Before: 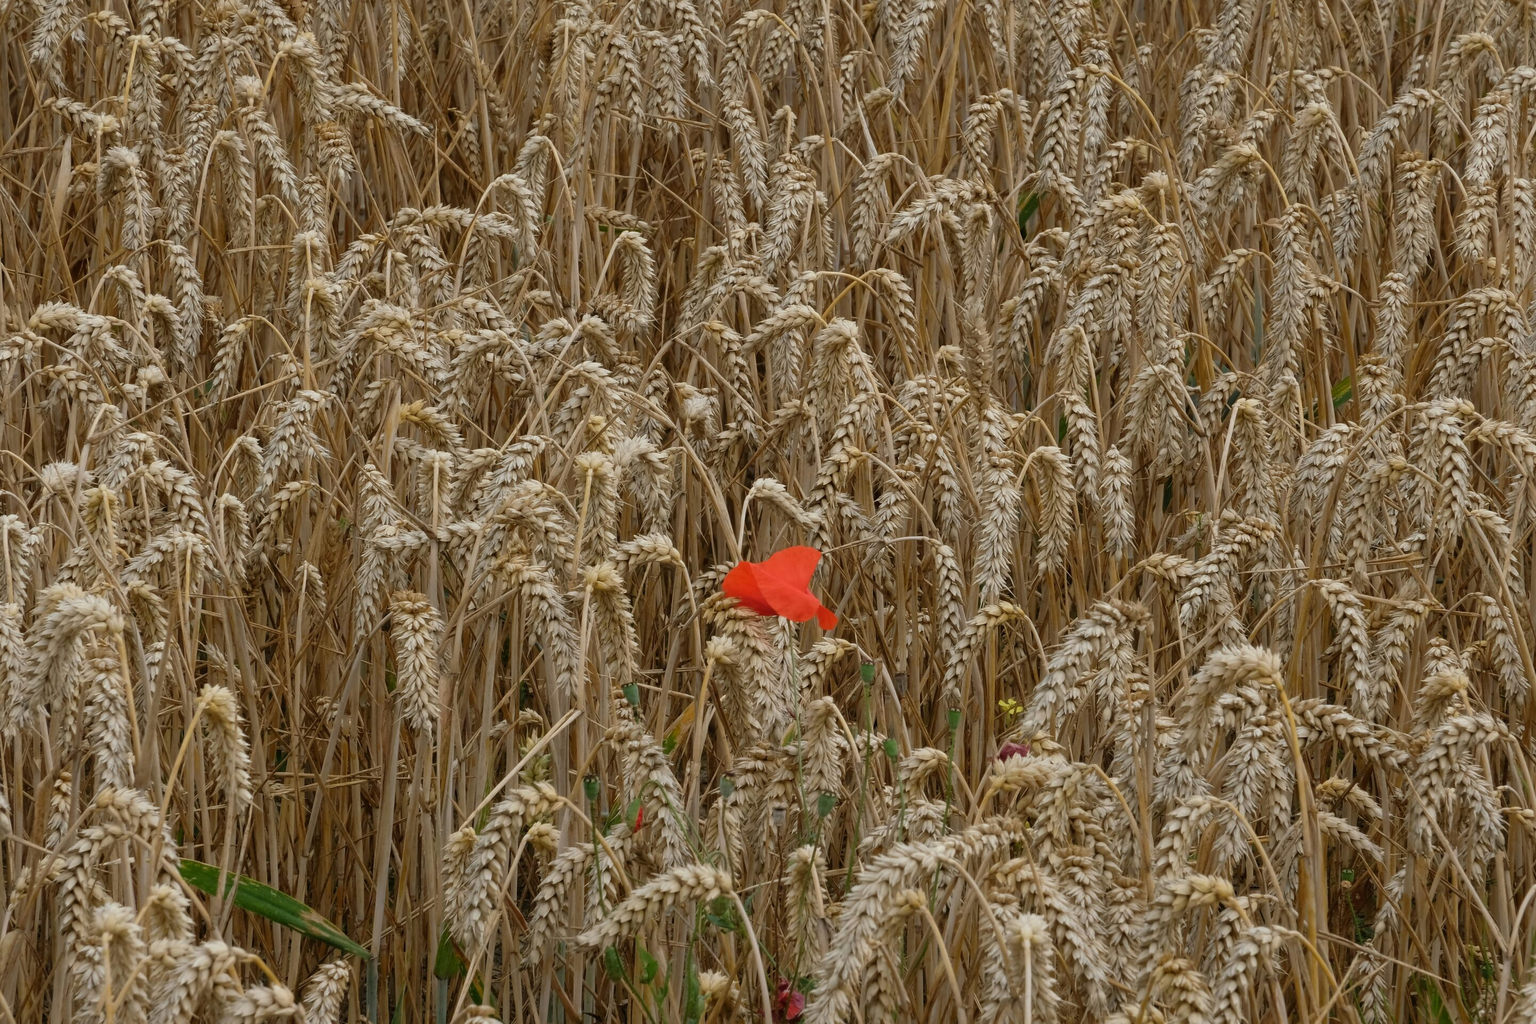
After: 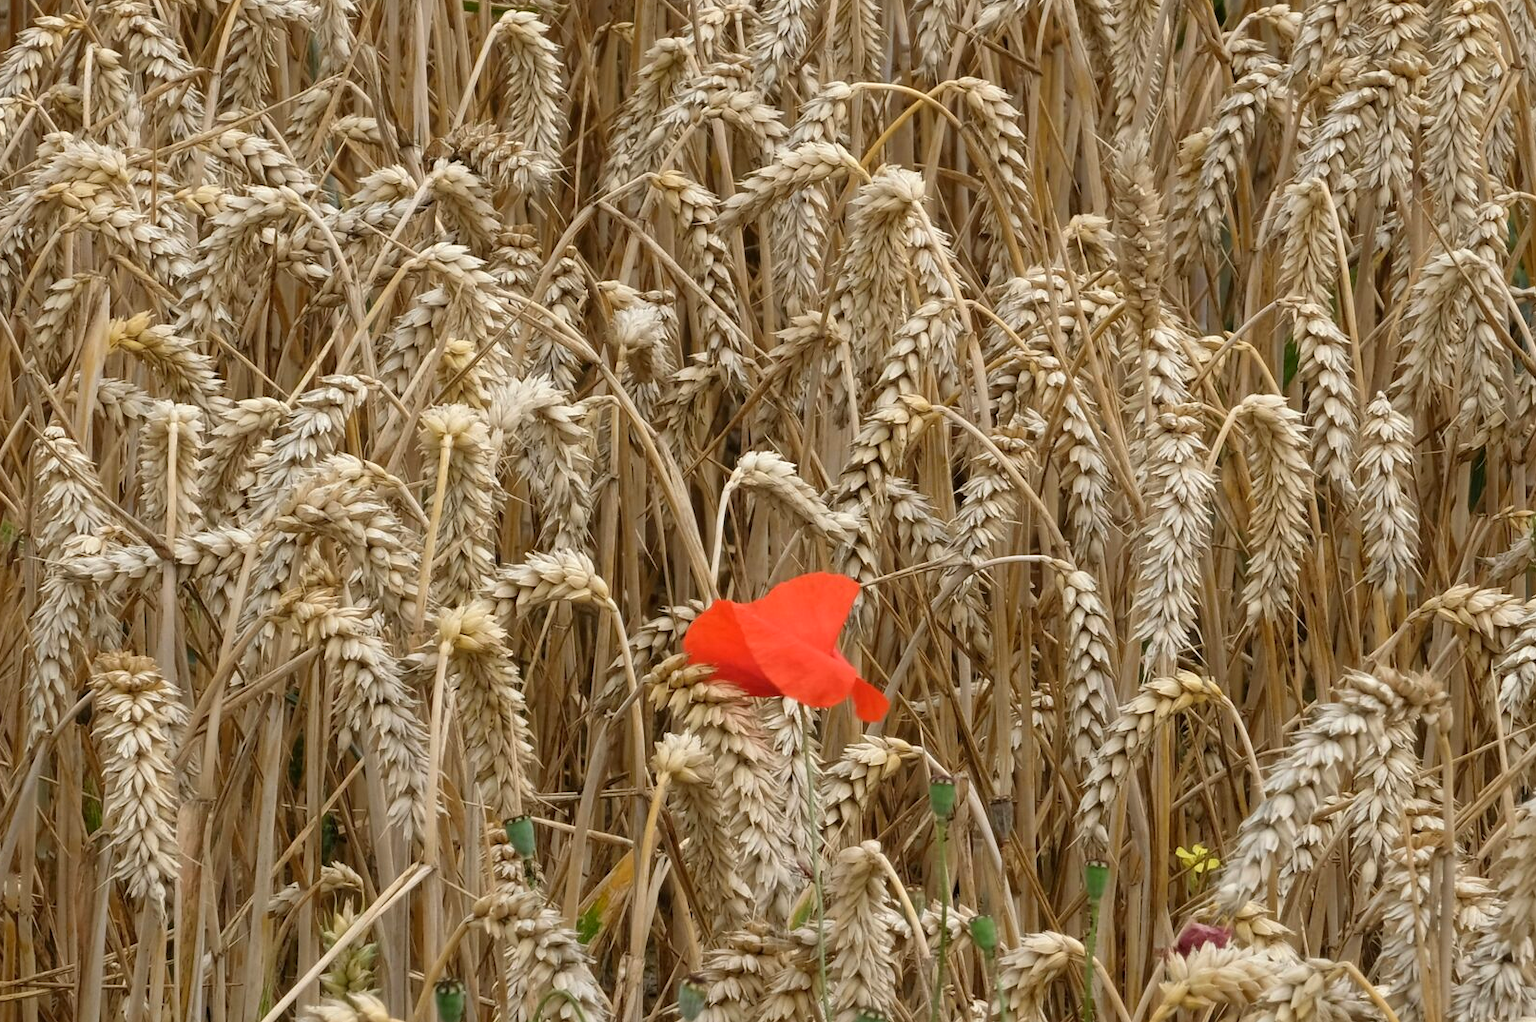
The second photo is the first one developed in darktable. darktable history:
exposure: black level correction 0.001, exposure 0.498 EV, compensate exposure bias true, compensate highlight preservation false
crop and rotate: left 22.086%, top 21.983%, right 21.811%, bottom 21.988%
